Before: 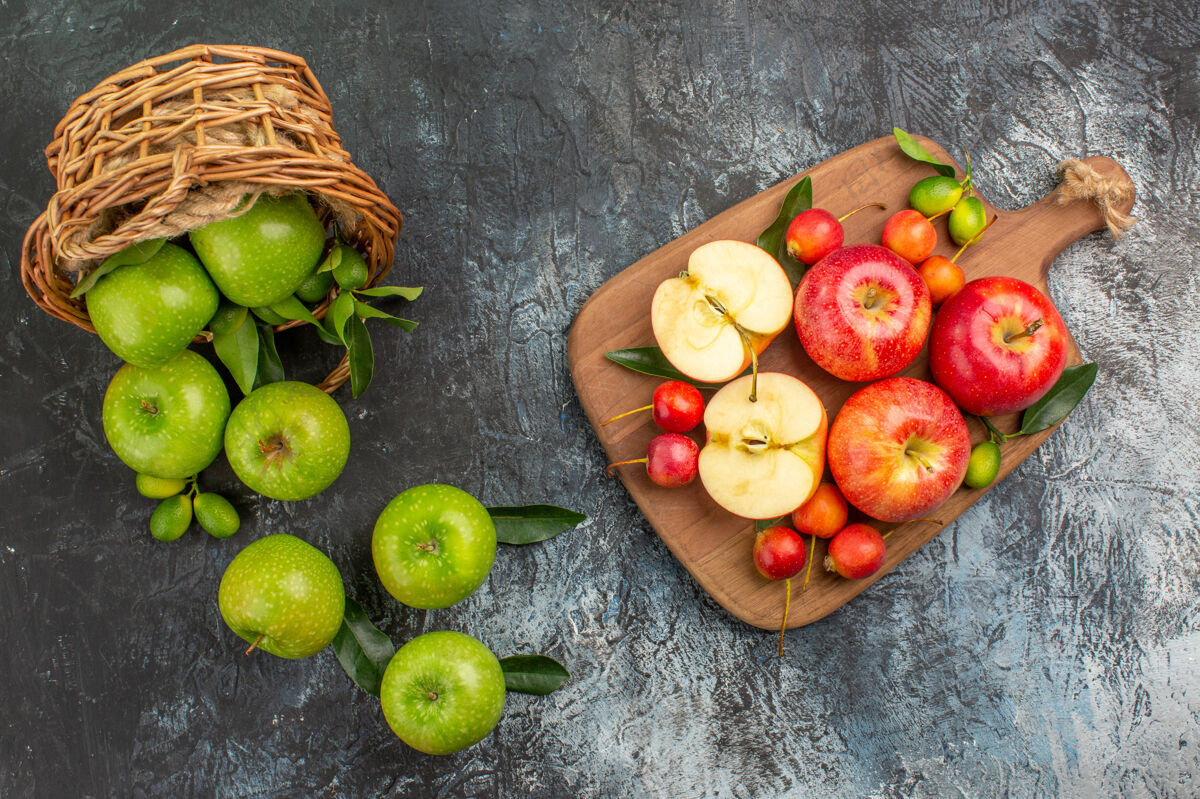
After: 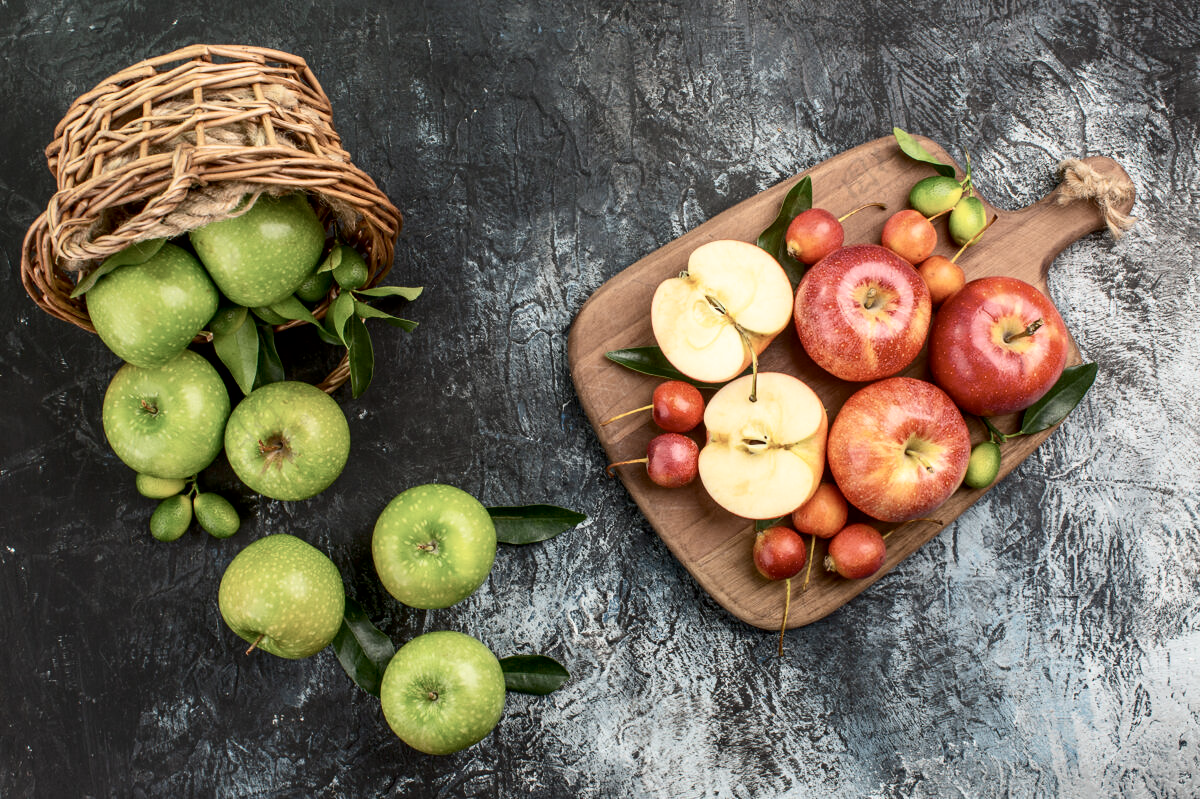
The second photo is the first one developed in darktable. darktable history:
contrast brightness saturation: contrast 0.25, saturation -0.31
exposure: black level correction 0.005, exposure 0.001 EV, compensate highlight preservation false
